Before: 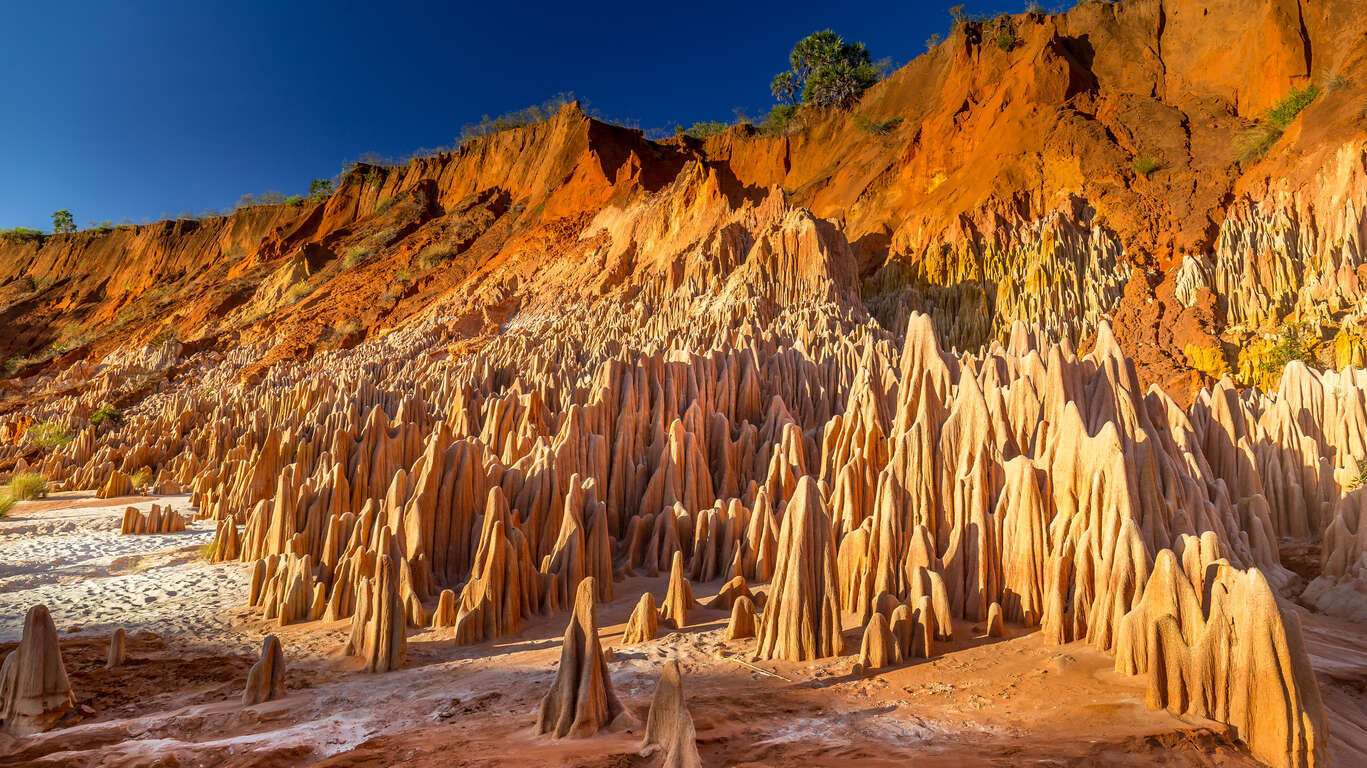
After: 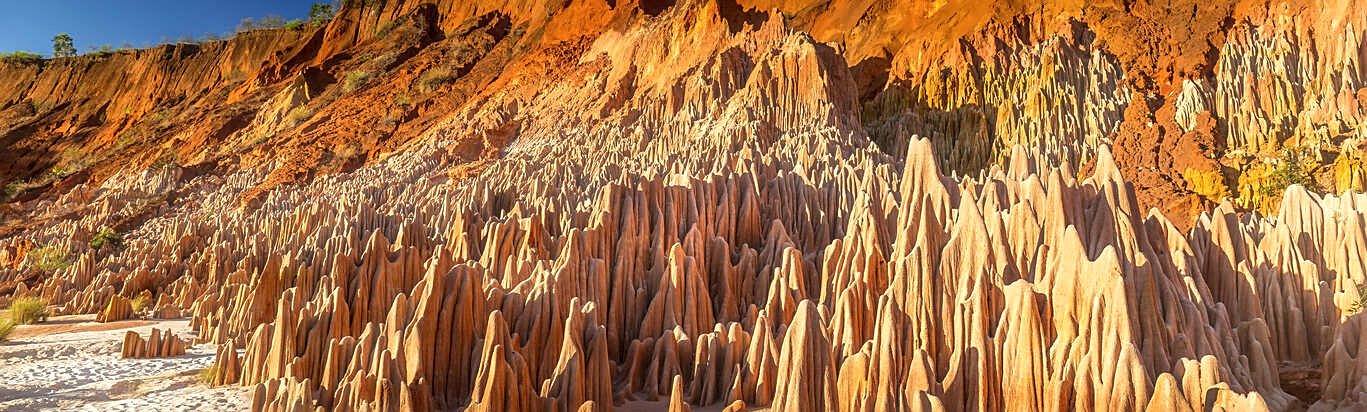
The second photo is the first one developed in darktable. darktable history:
haze removal: strength -0.108, adaptive false
tone equalizer: edges refinement/feathering 500, mask exposure compensation -1.57 EV, preserve details no
sharpen: amount 0.477
crop and rotate: top 22.989%, bottom 23.278%
local contrast: highlights 103%, shadows 101%, detail 119%, midtone range 0.2
